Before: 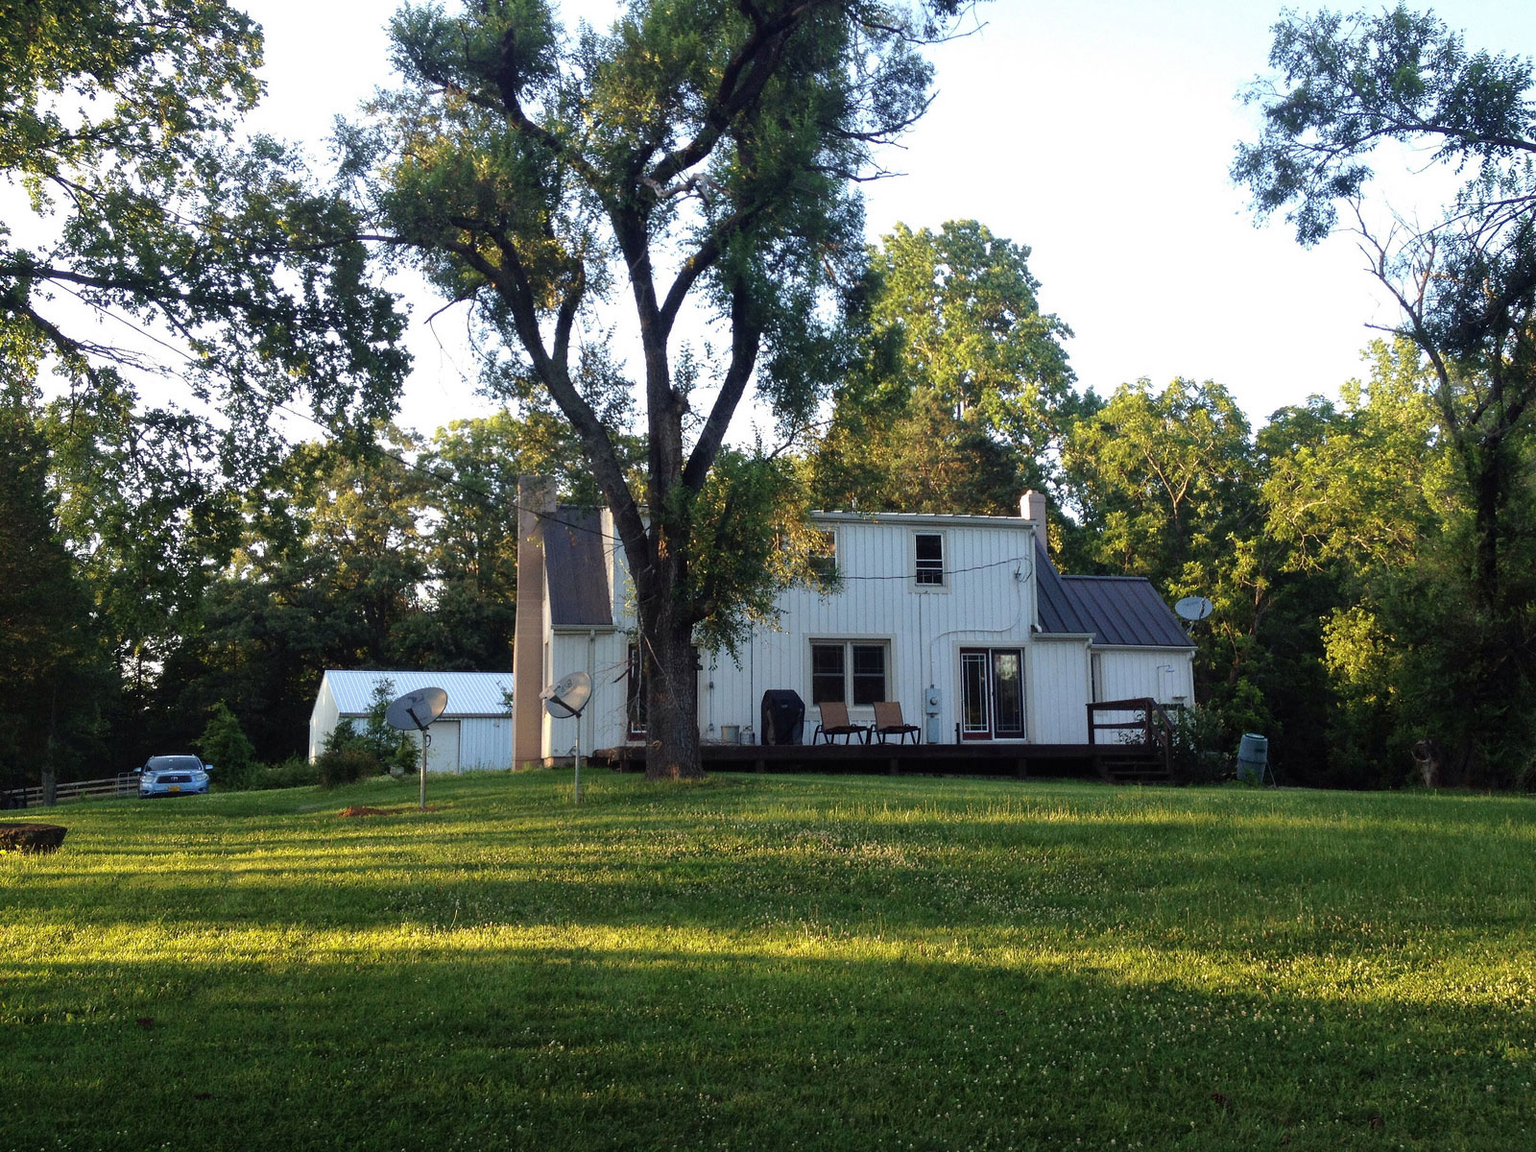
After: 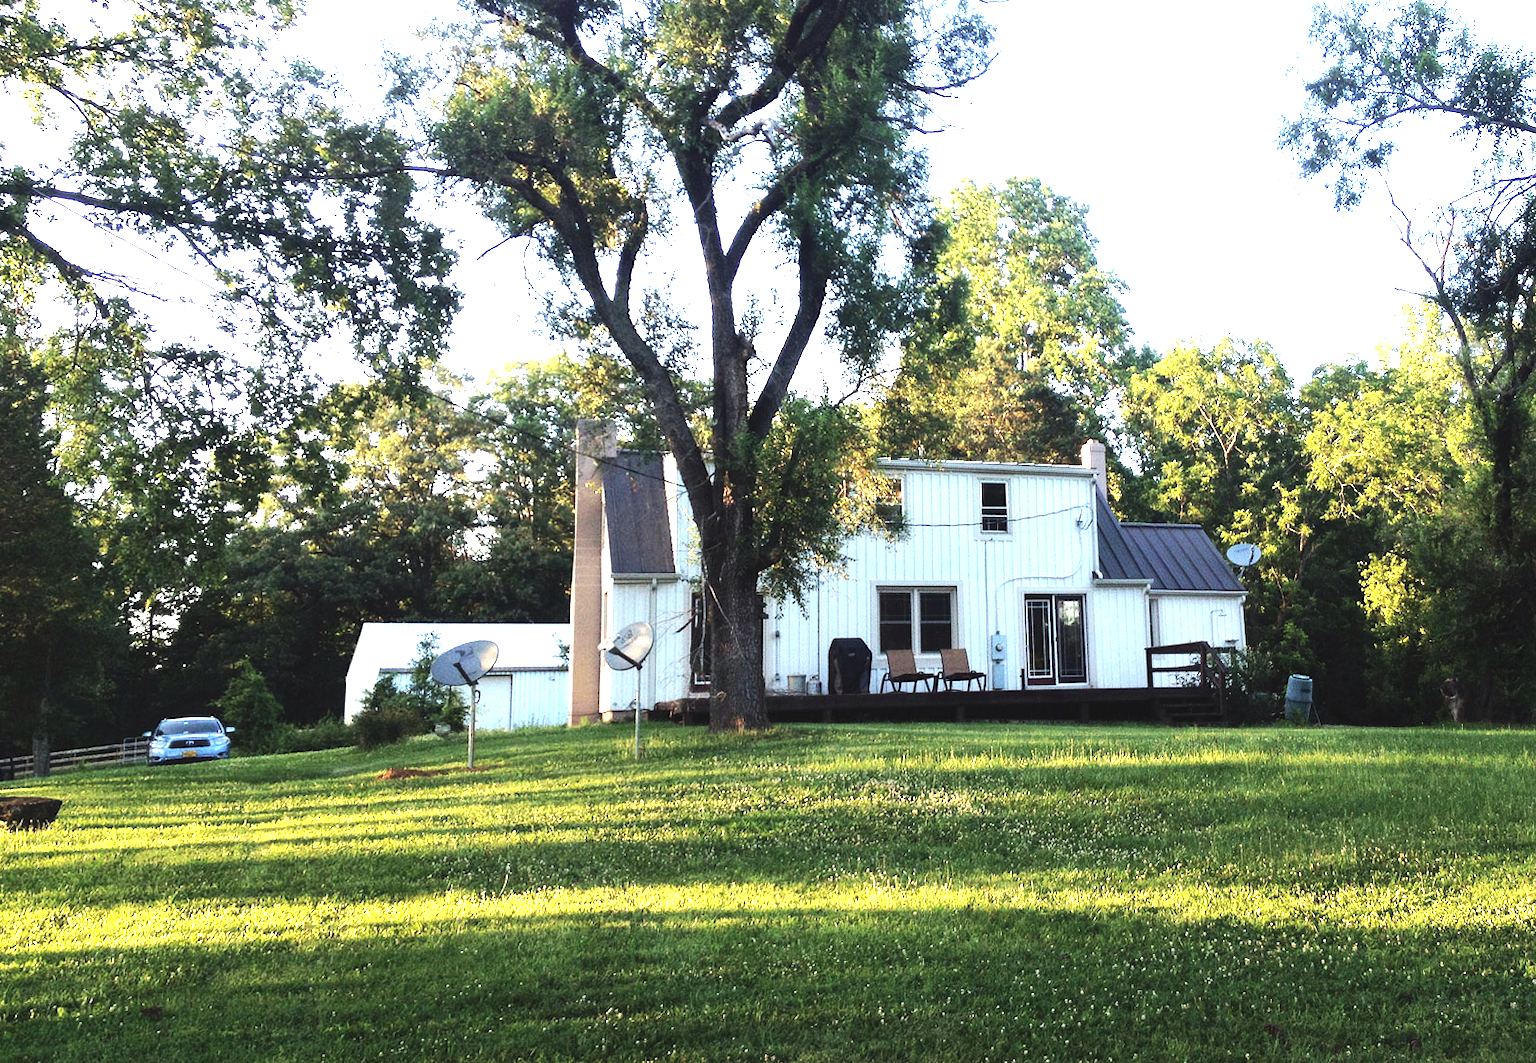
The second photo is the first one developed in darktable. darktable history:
white balance: red 0.986, blue 1.01
rotate and perspective: rotation -0.013°, lens shift (vertical) -0.027, lens shift (horizontal) 0.178, crop left 0.016, crop right 0.989, crop top 0.082, crop bottom 0.918
exposure: black level correction -0.005, exposure 1 EV, compensate highlight preservation false
tone equalizer: -8 EV -0.75 EV, -7 EV -0.7 EV, -6 EV -0.6 EV, -5 EV -0.4 EV, -3 EV 0.4 EV, -2 EV 0.6 EV, -1 EV 0.7 EV, +0 EV 0.75 EV, edges refinement/feathering 500, mask exposure compensation -1.57 EV, preserve details no
